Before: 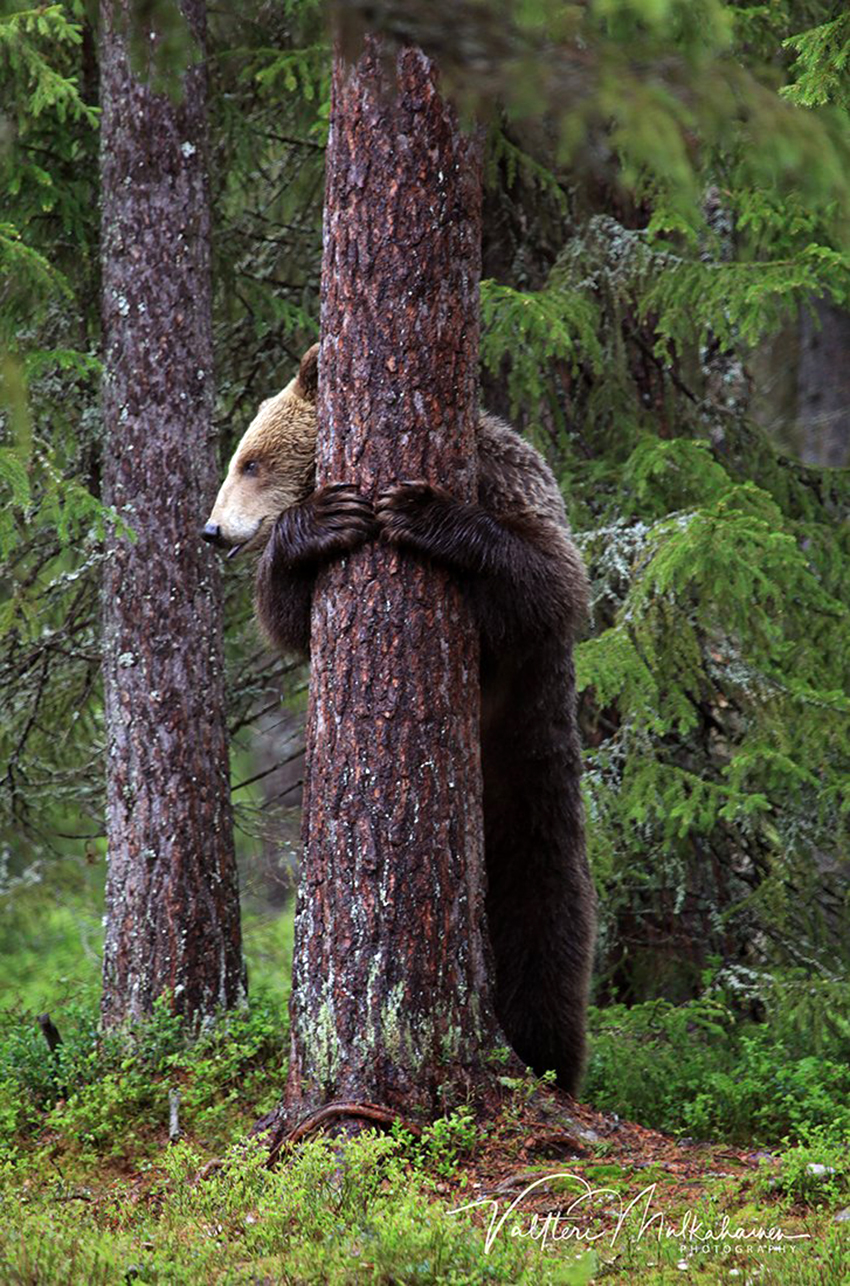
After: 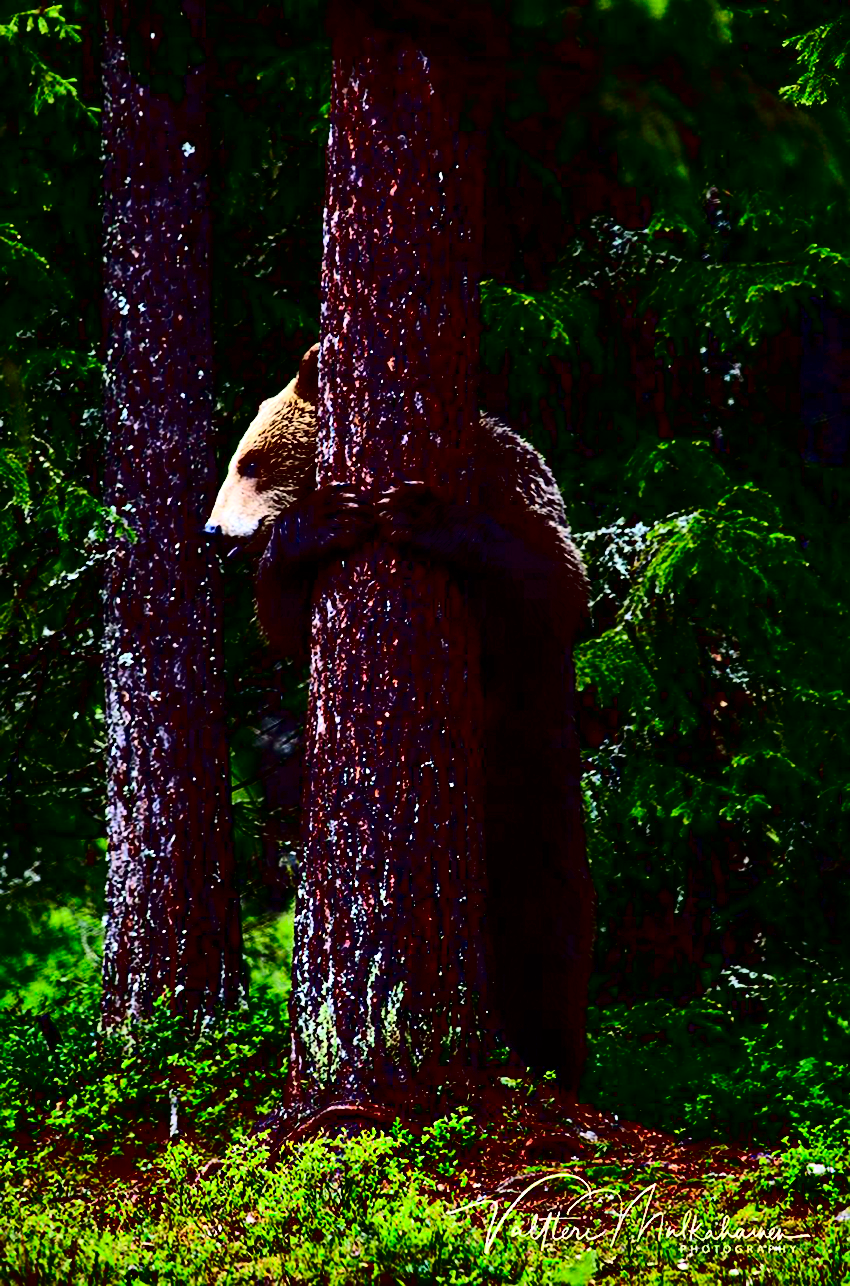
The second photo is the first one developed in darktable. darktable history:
sharpen: amount 0.2
contrast brightness saturation: contrast 0.77, brightness -1, saturation 1
